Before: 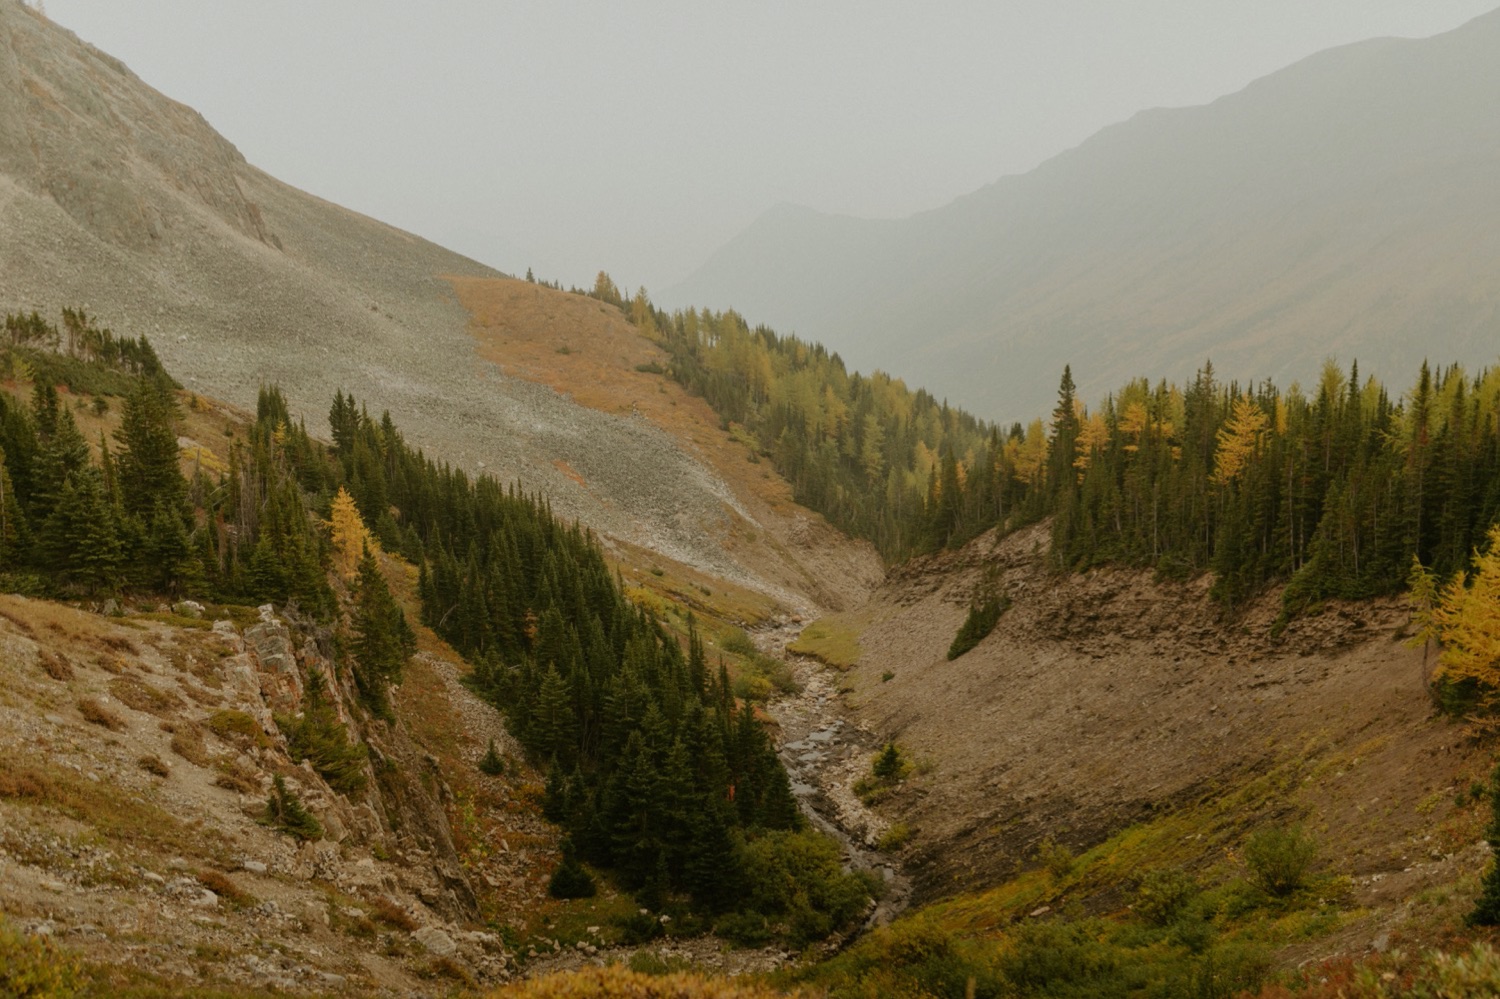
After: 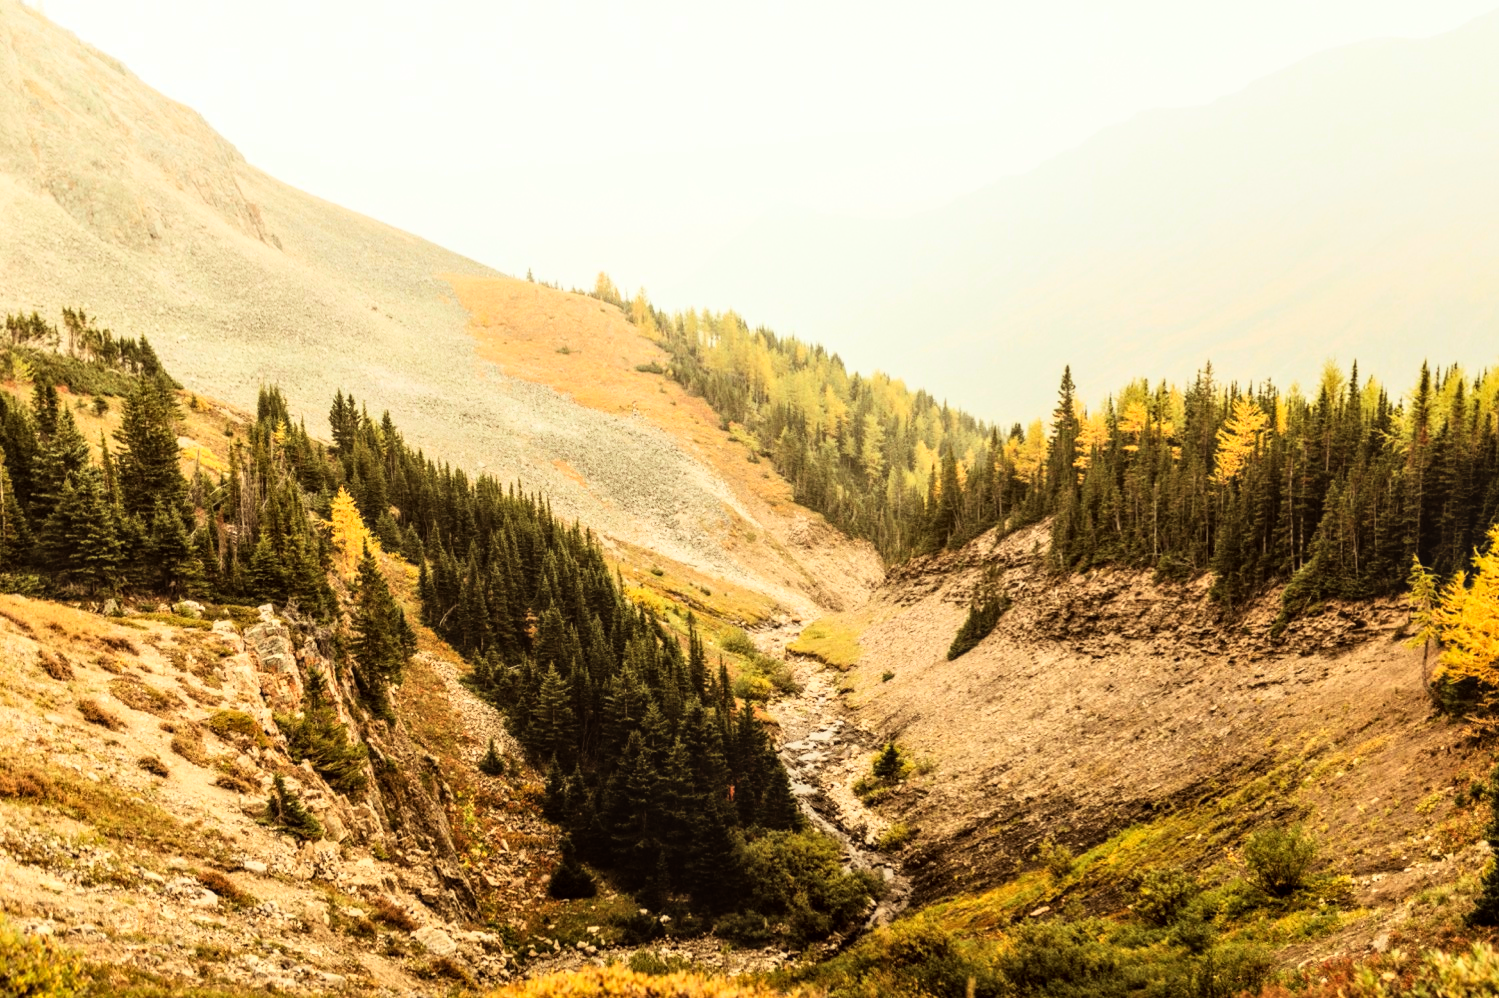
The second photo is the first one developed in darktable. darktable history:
exposure: black level correction -0.005, exposure 0.622 EV, compensate highlight preservation false
local contrast: on, module defaults
rgb curve: curves: ch0 [(0, 0) (0.21, 0.15) (0.24, 0.21) (0.5, 0.75) (0.75, 0.96) (0.89, 0.99) (1, 1)]; ch1 [(0, 0.02) (0.21, 0.13) (0.25, 0.2) (0.5, 0.67) (0.75, 0.9) (0.89, 0.97) (1, 1)]; ch2 [(0, 0.02) (0.21, 0.13) (0.25, 0.2) (0.5, 0.67) (0.75, 0.9) (0.89, 0.97) (1, 1)], compensate middle gray true
rgb levels: mode RGB, independent channels, levels [[0, 0.5, 1], [0, 0.521, 1], [0, 0.536, 1]]
